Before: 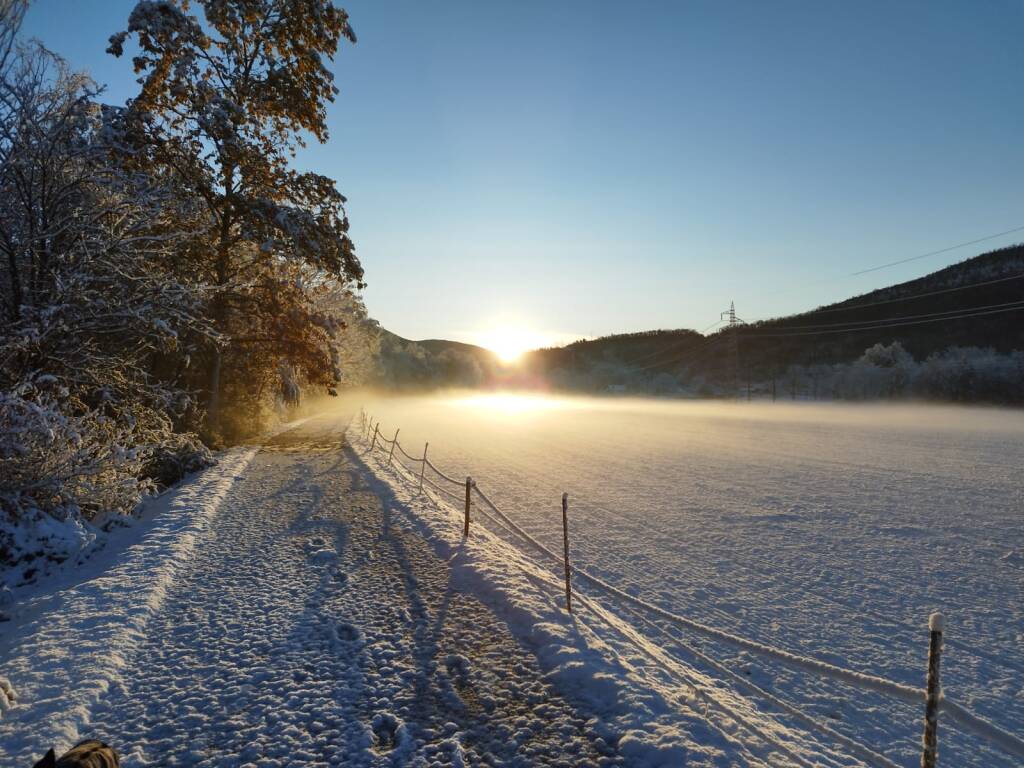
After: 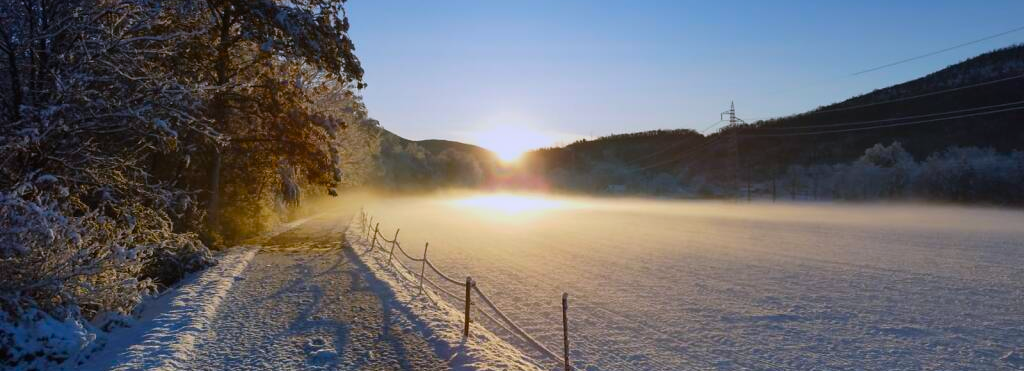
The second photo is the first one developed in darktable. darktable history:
tone equalizer: on, module defaults
crop and rotate: top 26.056%, bottom 25.543%
color balance rgb: linear chroma grading › global chroma 9.31%, global vibrance 41.49%
graduated density: hue 238.83°, saturation 50%
